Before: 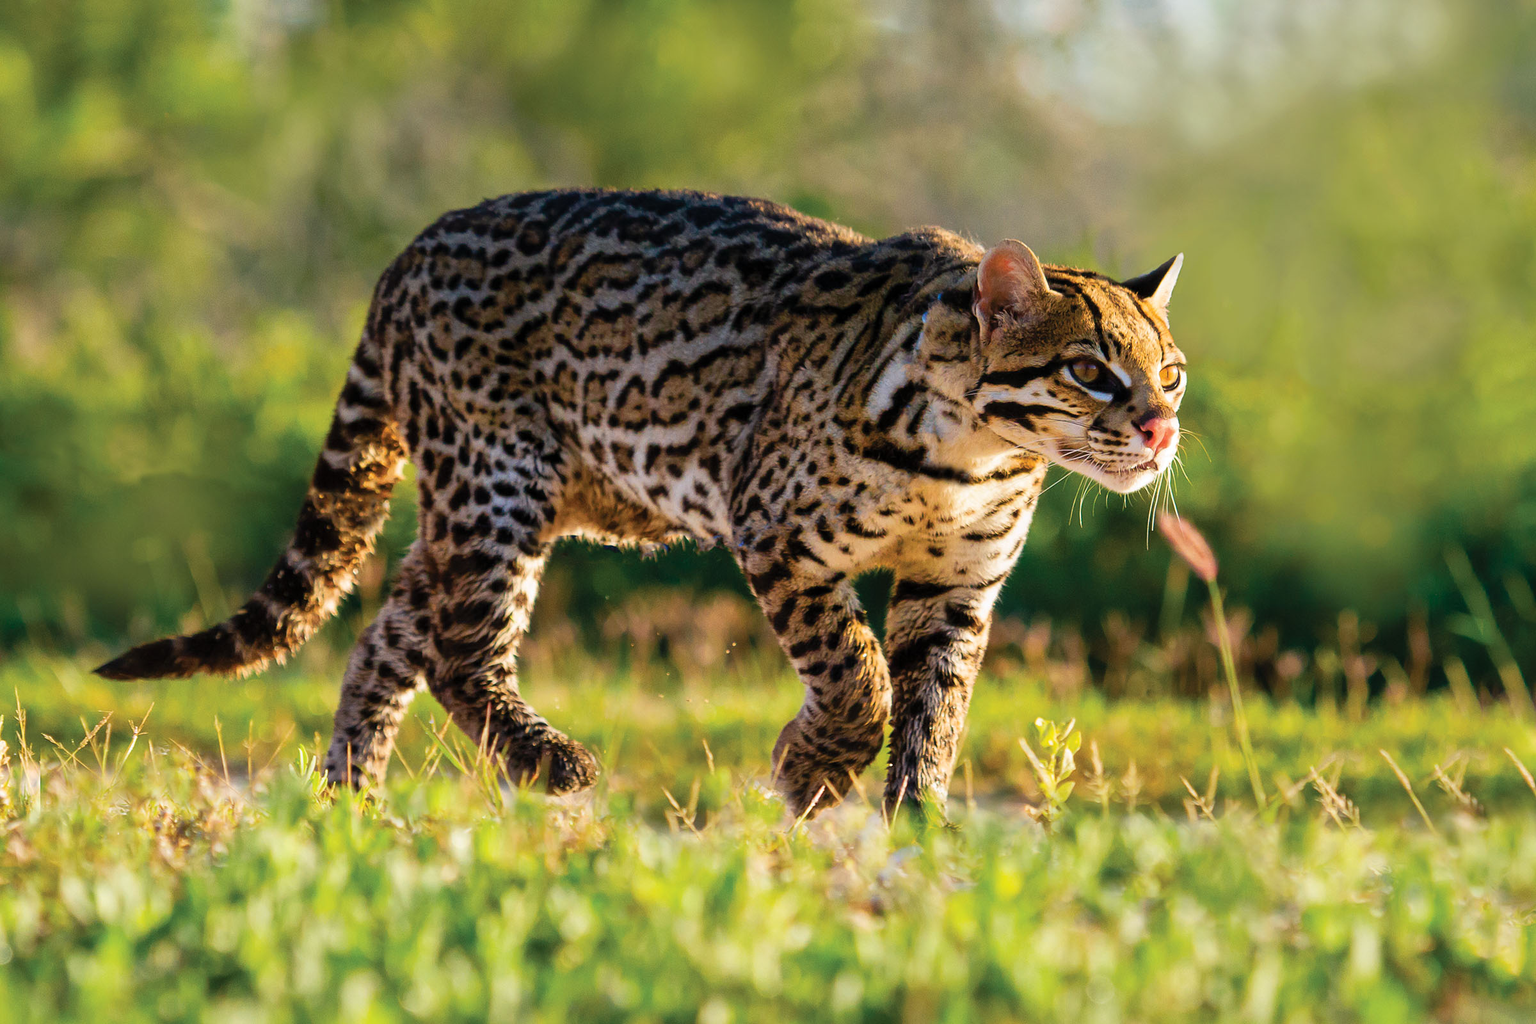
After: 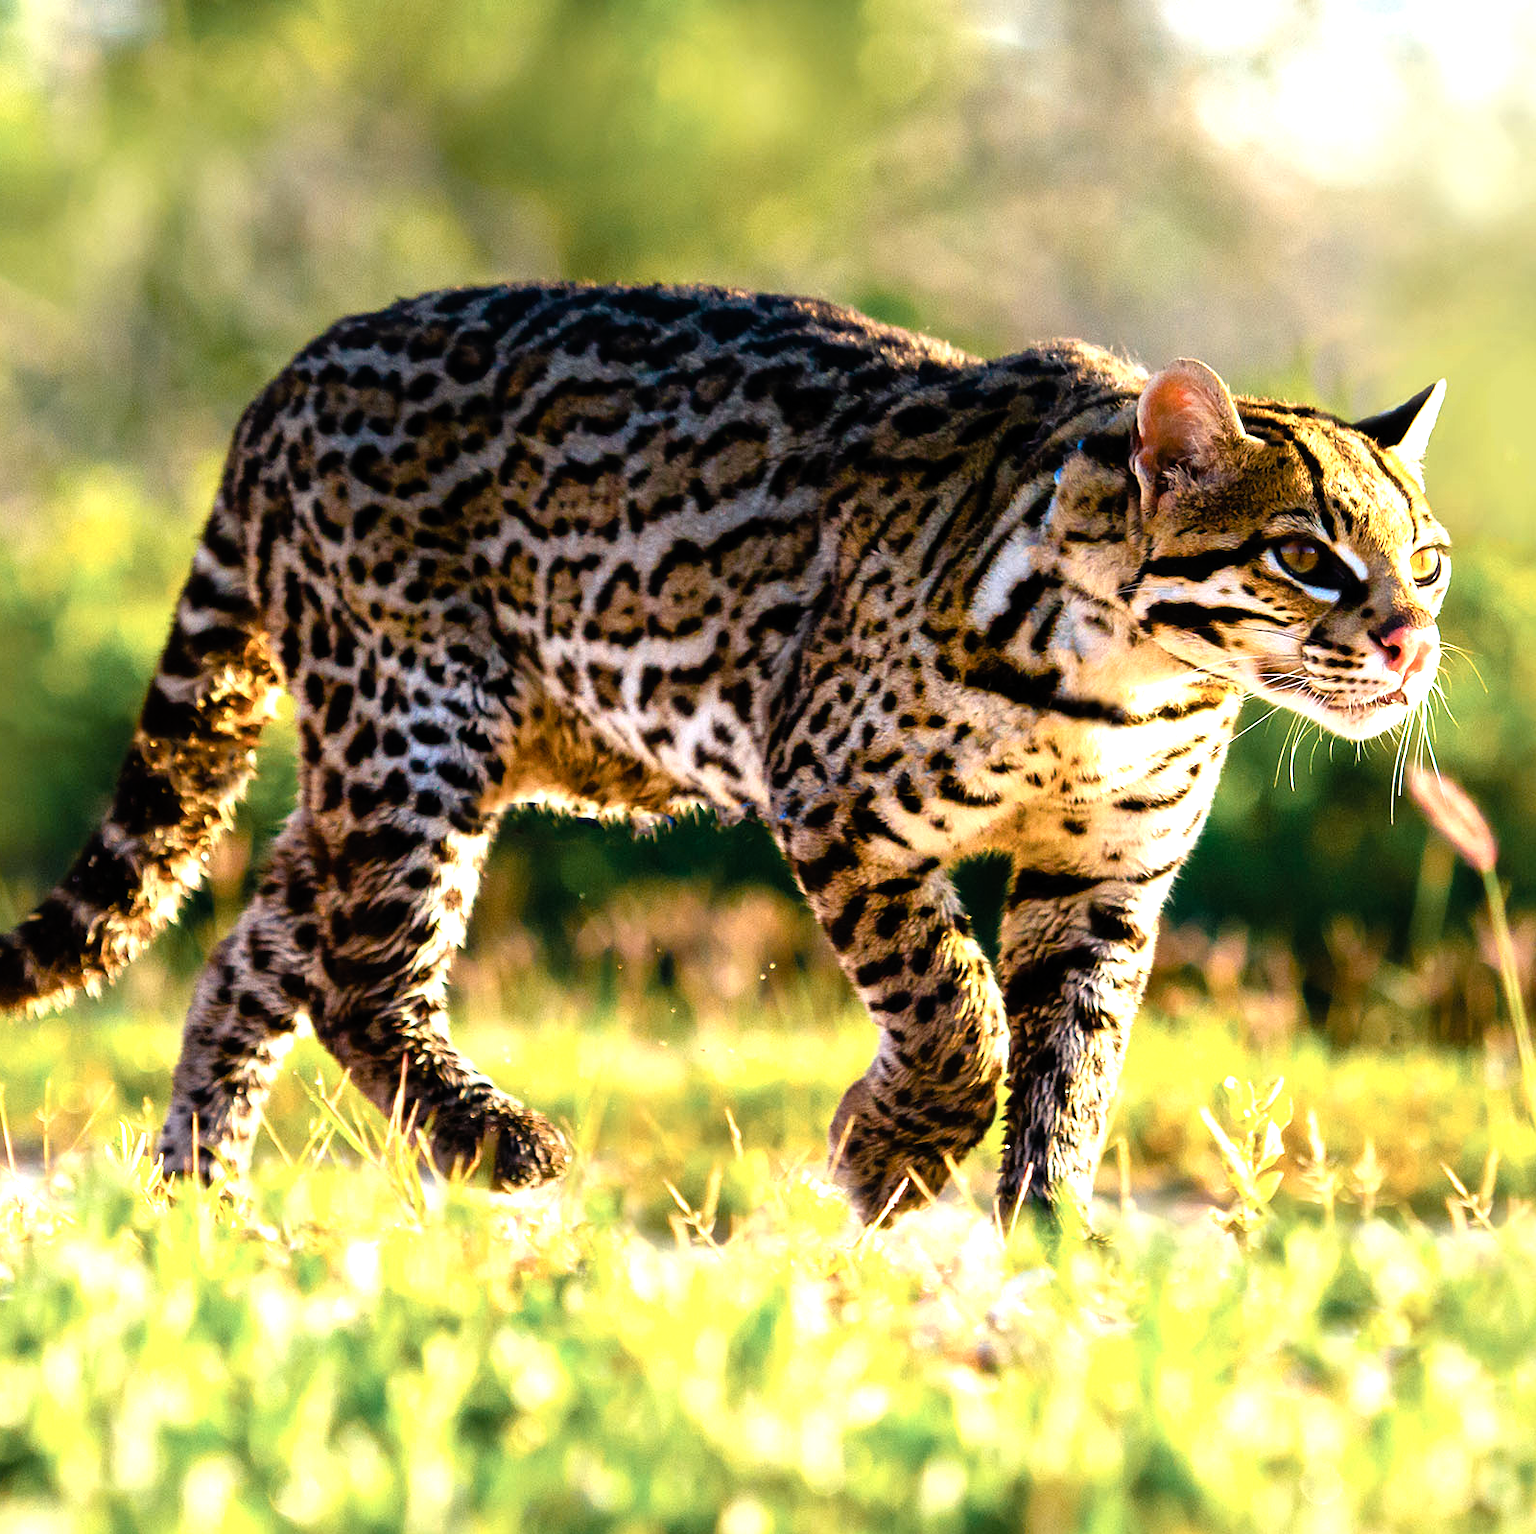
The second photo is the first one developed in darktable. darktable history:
crop and rotate: left 14.287%, right 19.002%
tone equalizer: -8 EV -0.719 EV, -7 EV -0.676 EV, -6 EV -0.637 EV, -5 EV -0.423 EV, -3 EV 0.368 EV, -2 EV 0.6 EV, -1 EV 0.699 EV, +0 EV 0.725 EV
contrast brightness saturation: saturation -0.062
color calibration: output R [1.063, -0.012, -0.003, 0], output G [0, 1.022, 0.021, 0], output B [-0.079, 0.047, 1, 0], illuminant as shot in camera, x 0.358, y 0.373, temperature 4628.91 K
color balance rgb: perceptual saturation grading › global saturation 20%, perceptual saturation grading › highlights -24.951%, perceptual saturation grading › shadows 23.927%, contrast 15.469%
